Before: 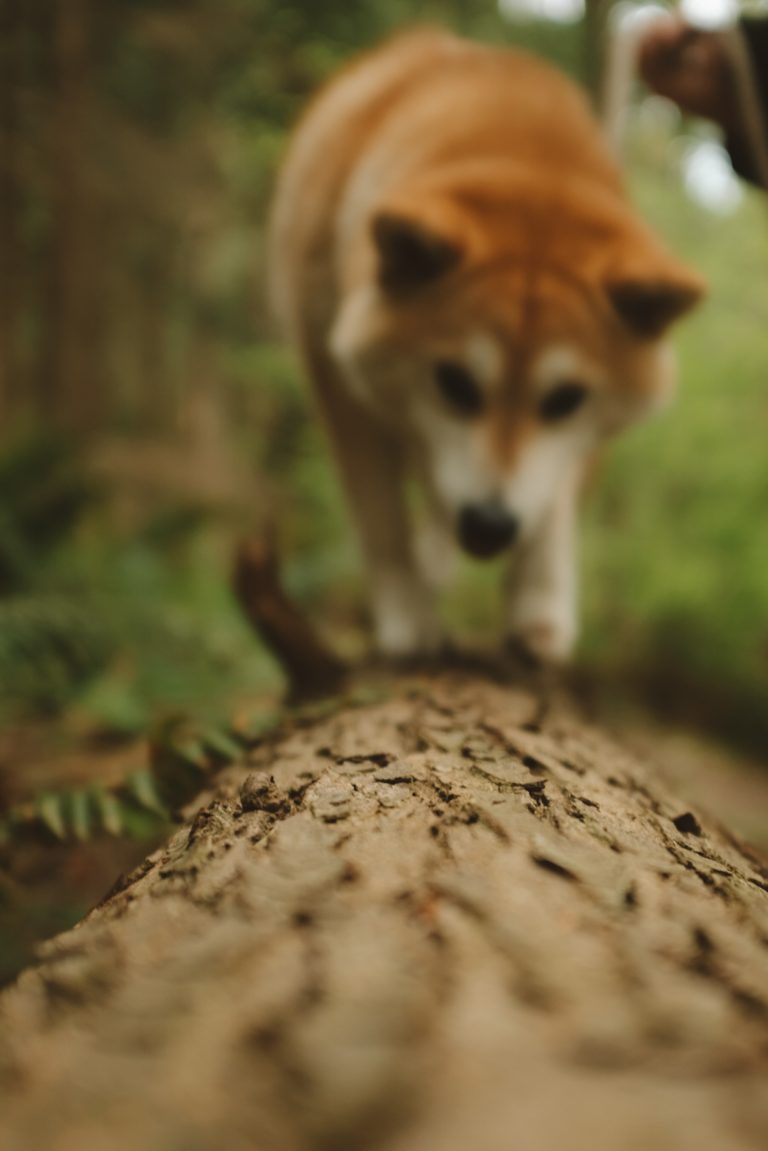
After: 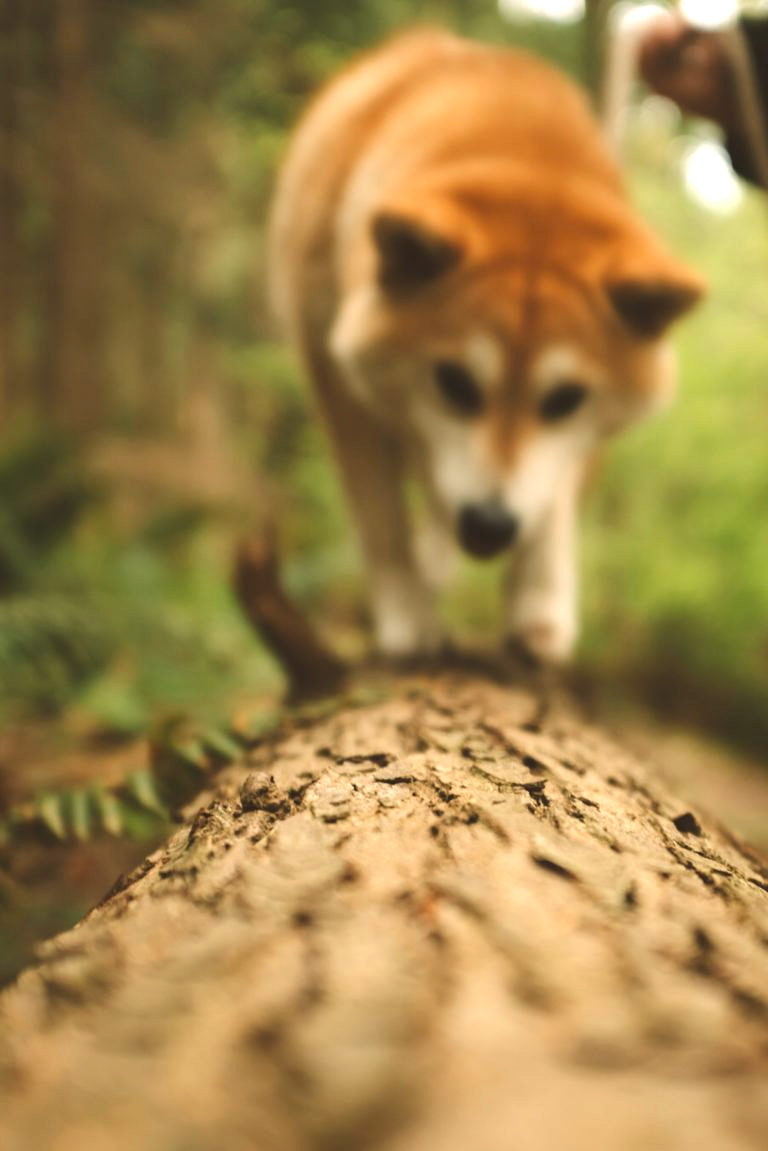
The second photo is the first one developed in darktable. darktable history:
color correction: highlights a* 3.71, highlights b* 5.15
exposure: black level correction 0, exposure 1 EV, compensate exposure bias true, compensate highlight preservation false
